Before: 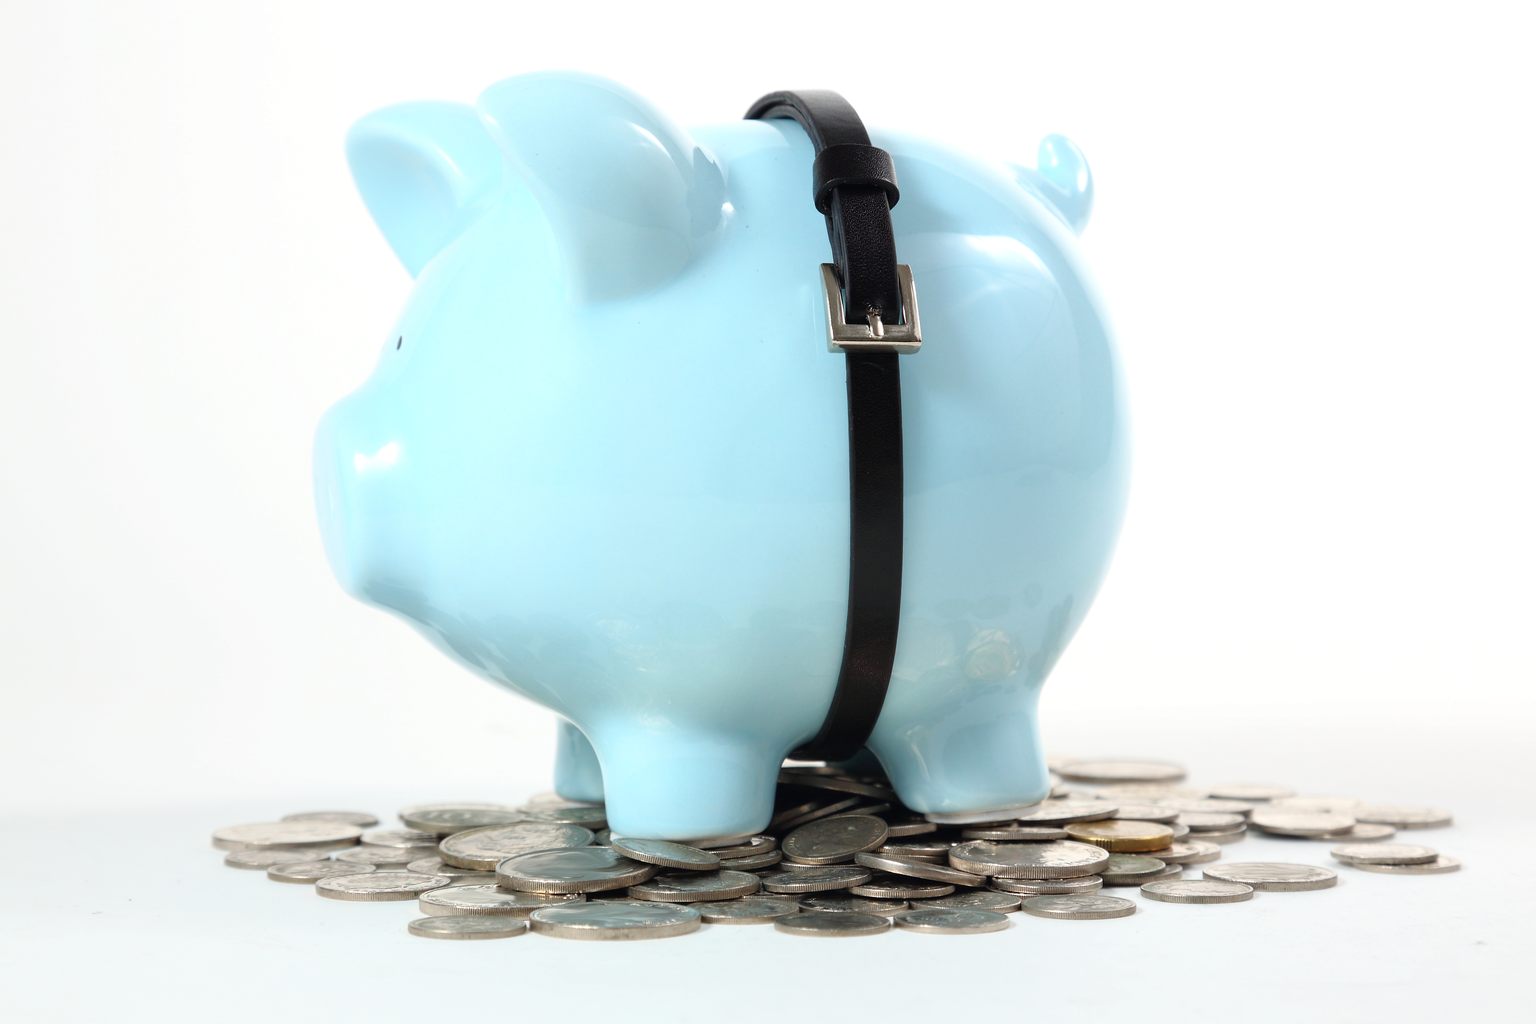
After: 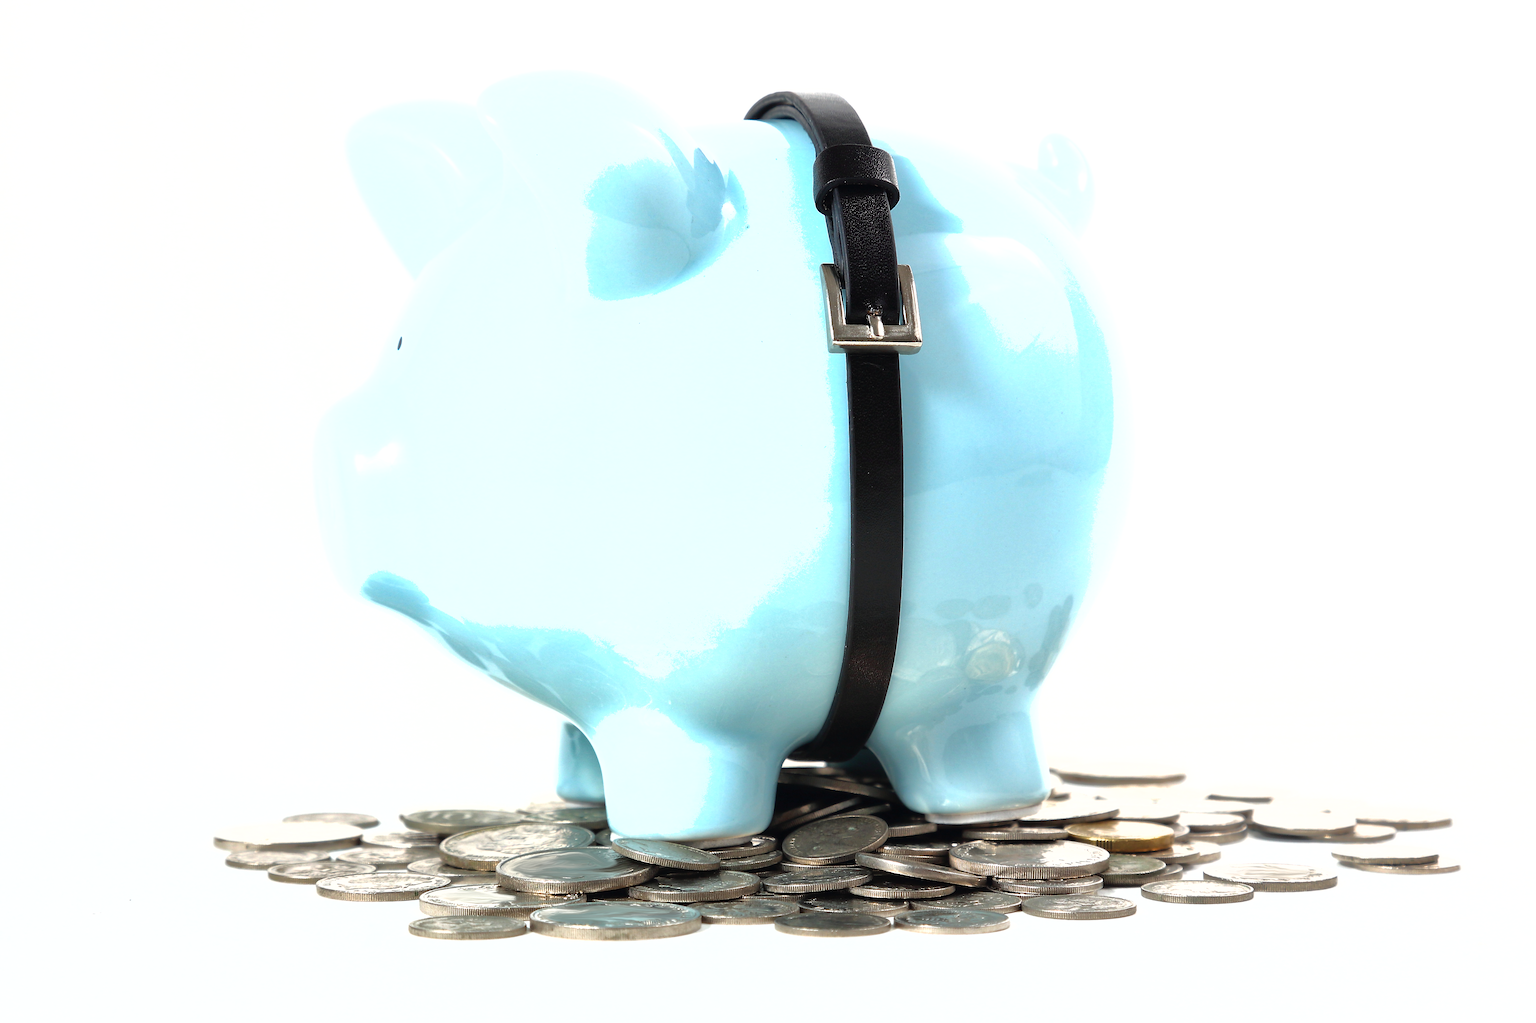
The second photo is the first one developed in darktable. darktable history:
shadows and highlights: on, module defaults
tone equalizer: -8 EV -0.772 EV, -7 EV -0.677 EV, -6 EV -0.625 EV, -5 EV -0.37 EV, -3 EV 0.374 EV, -2 EV 0.6 EV, -1 EV 0.678 EV, +0 EV 0.758 EV, edges refinement/feathering 500, mask exposure compensation -1.57 EV, preserve details no
sharpen: on, module defaults
